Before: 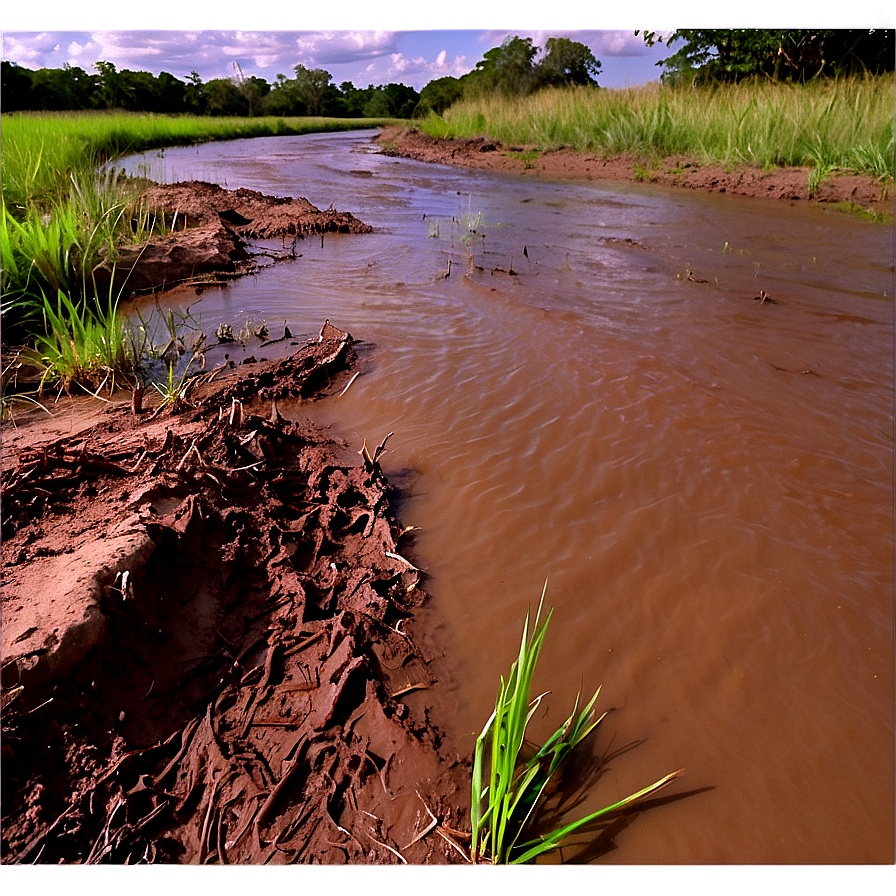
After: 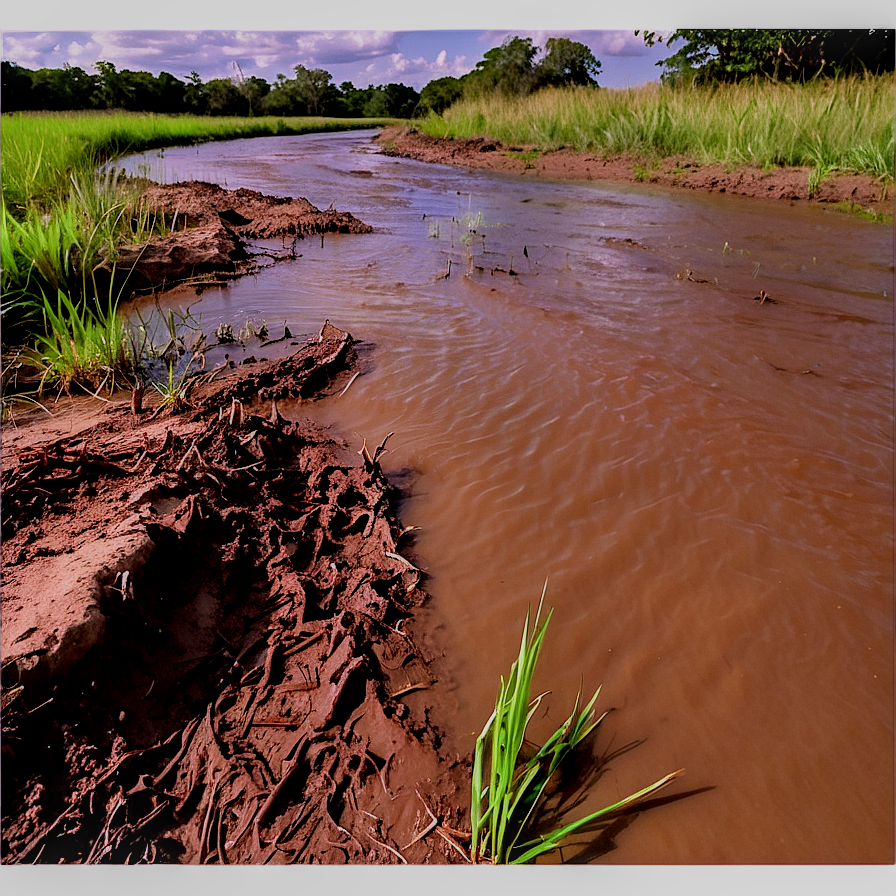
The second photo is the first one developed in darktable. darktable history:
filmic rgb: black relative exposure -13 EV, threshold 3 EV, target white luminance 85%, hardness 6.3, latitude 42.11%, contrast 0.858, shadows ↔ highlights balance 8.63%, color science v4 (2020), enable highlight reconstruction true
local contrast: detail 130%
